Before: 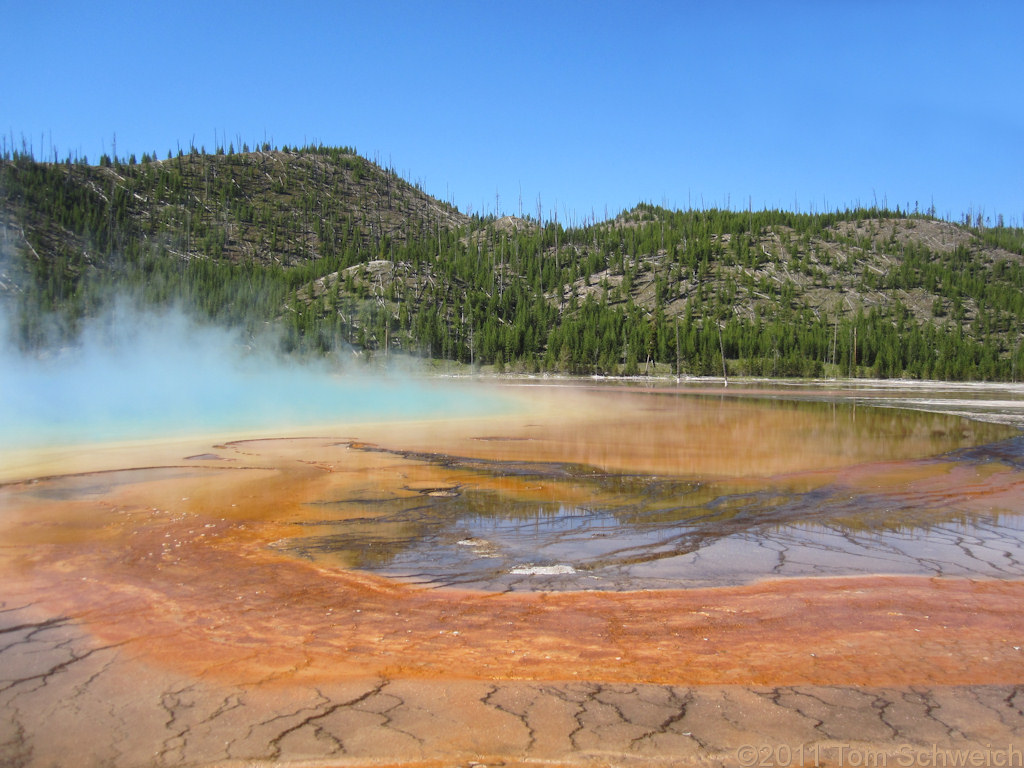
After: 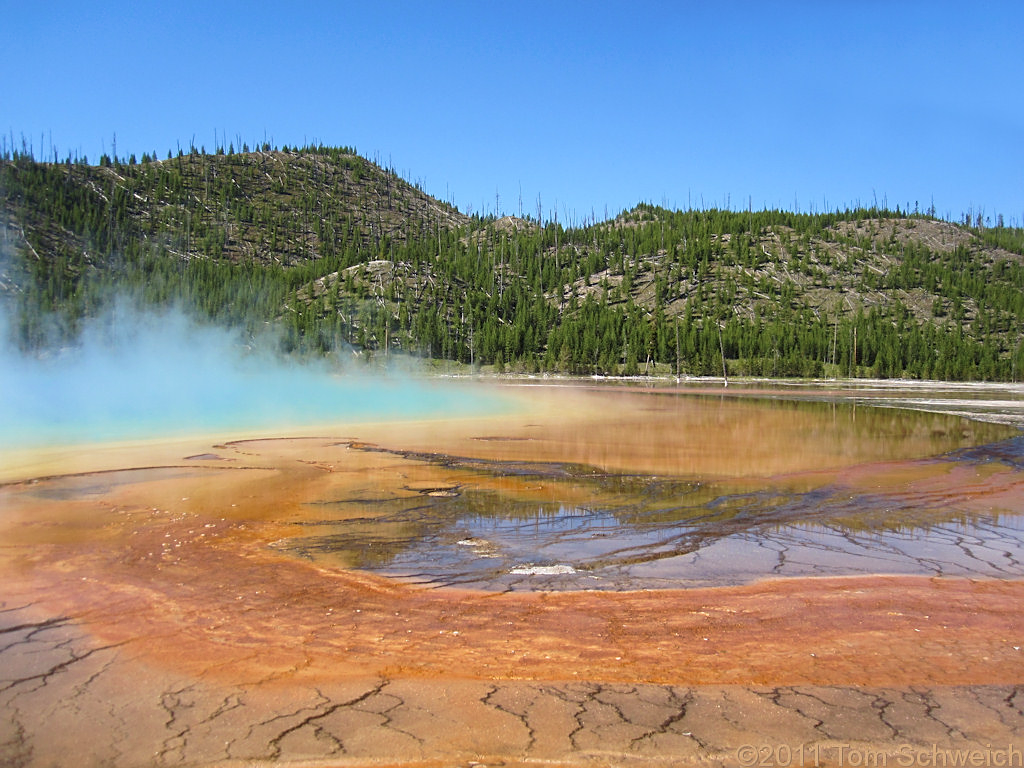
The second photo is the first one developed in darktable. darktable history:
sharpen: on, module defaults
velvia: on, module defaults
color balance: mode lift, gamma, gain (sRGB)
